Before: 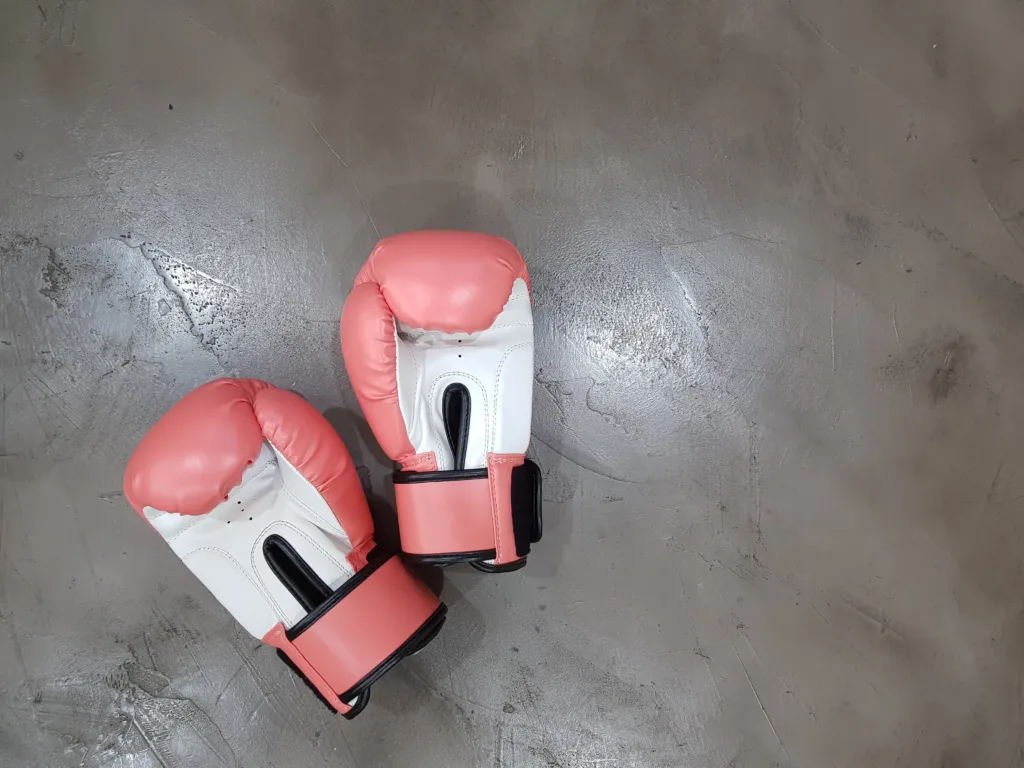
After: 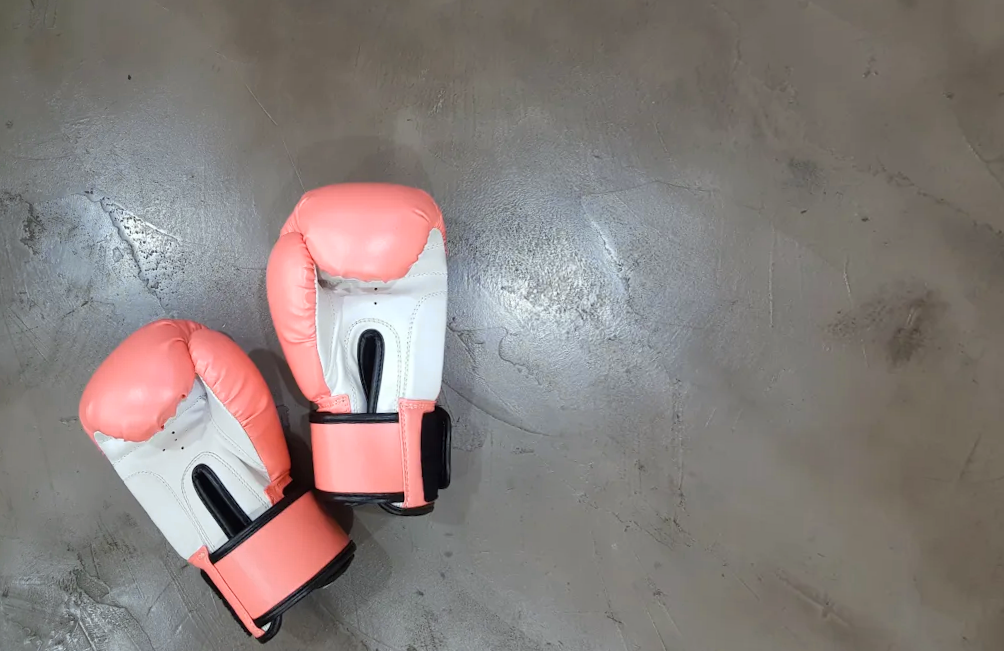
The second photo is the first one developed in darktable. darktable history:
color zones: curves: ch0 [(0.099, 0.624) (0.257, 0.596) (0.384, 0.376) (0.529, 0.492) (0.697, 0.564) (0.768, 0.532) (0.908, 0.644)]; ch1 [(0.112, 0.564) (0.254, 0.612) (0.432, 0.676) (0.592, 0.456) (0.743, 0.684) (0.888, 0.536)]; ch2 [(0.25, 0.5) (0.469, 0.36) (0.75, 0.5)]
white balance: red 0.978, blue 0.999
crop: top 1.049%, right 0.001%
rotate and perspective: rotation 1.69°, lens shift (vertical) -0.023, lens shift (horizontal) -0.291, crop left 0.025, crop right 0.988, crop top 0.092, crop bottom 0.842
